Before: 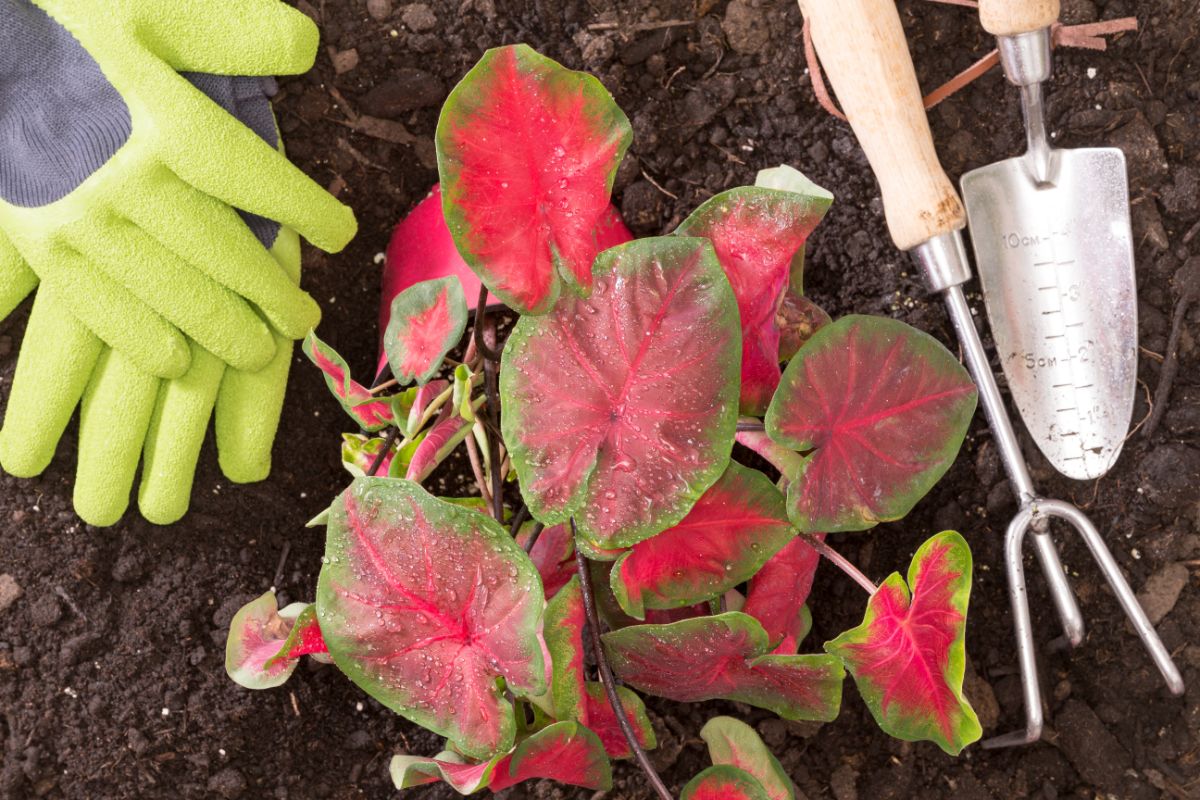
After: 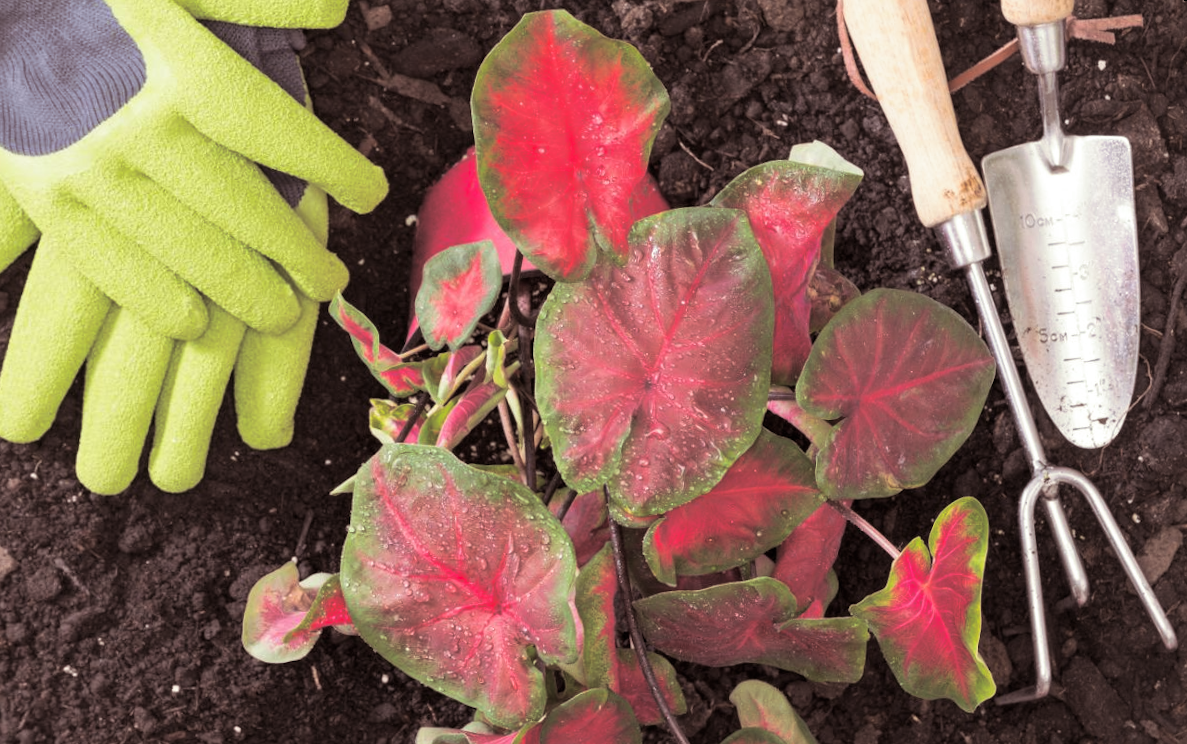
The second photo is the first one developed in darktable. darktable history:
rotate and perspective: rotation 0.679°, lens shift (horizontal) 0.136, crop left 0.009, crop right 0.991, crop top 0.078, crop bottom 0.95
split-toning: shadows › saturation 0.2
